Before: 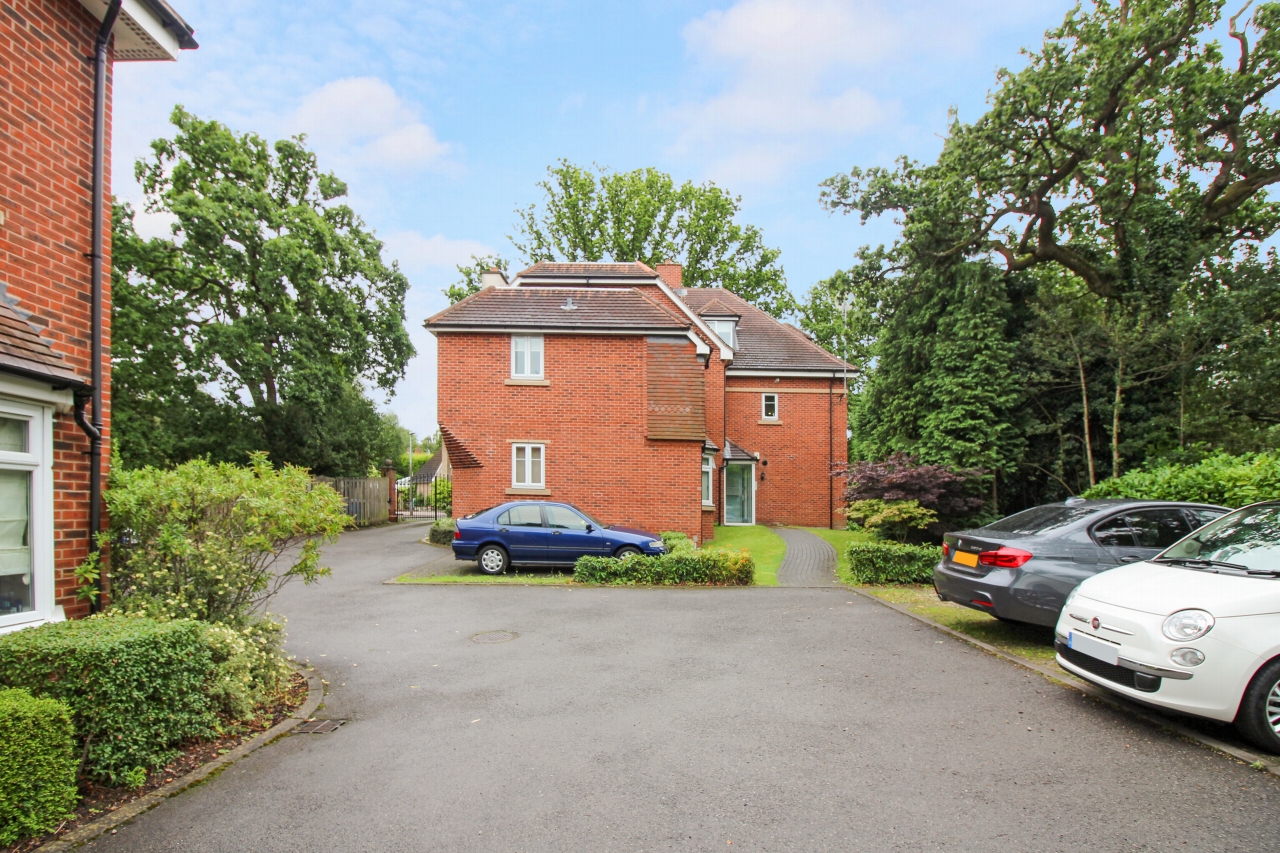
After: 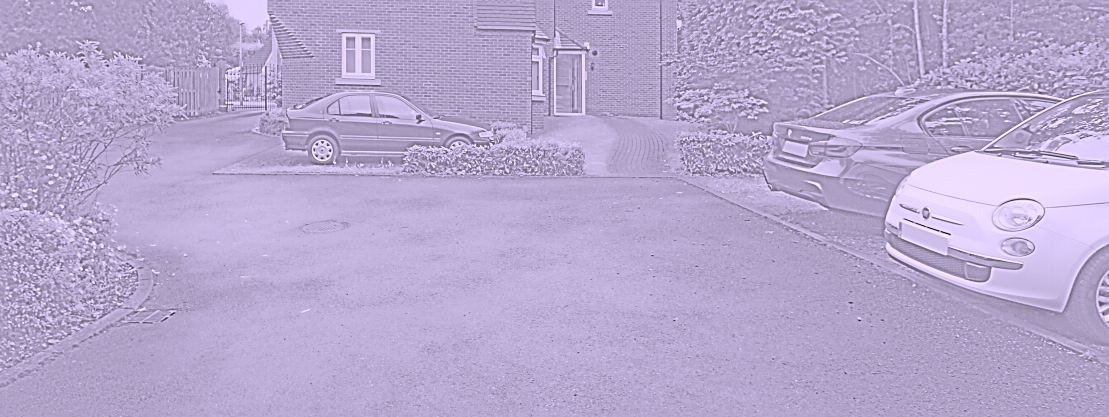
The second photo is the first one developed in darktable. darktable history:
haze removal: compatibility mode true, adaptive false
color correction: highlights a* 15.03, highlights b* -25.07
exposure: black level correction 0.001, exposure 1.719 EV, compensate exposure bias true, compensate highlight preservation false
shadows and highlights: on, module defaults
sharpen: on, module defaults
highpass: sharpness 9.84%, contrast boost 9.94%
base curve: curves: ch0 [(0, 0.003) (0.001, 0.002) (0.006, 0.004) (0.02, 0.022) (0.048, 0.086) (0.094, 0.234) (0.162, 0.431) (0.258, 0.629) (0.385, 0.8) (0.548, 0.918) (0.751, 0.988) (1, 1)], preserve colors none
crop and rotate: left 13.306%, top 48.129%, bottom 2.928%
